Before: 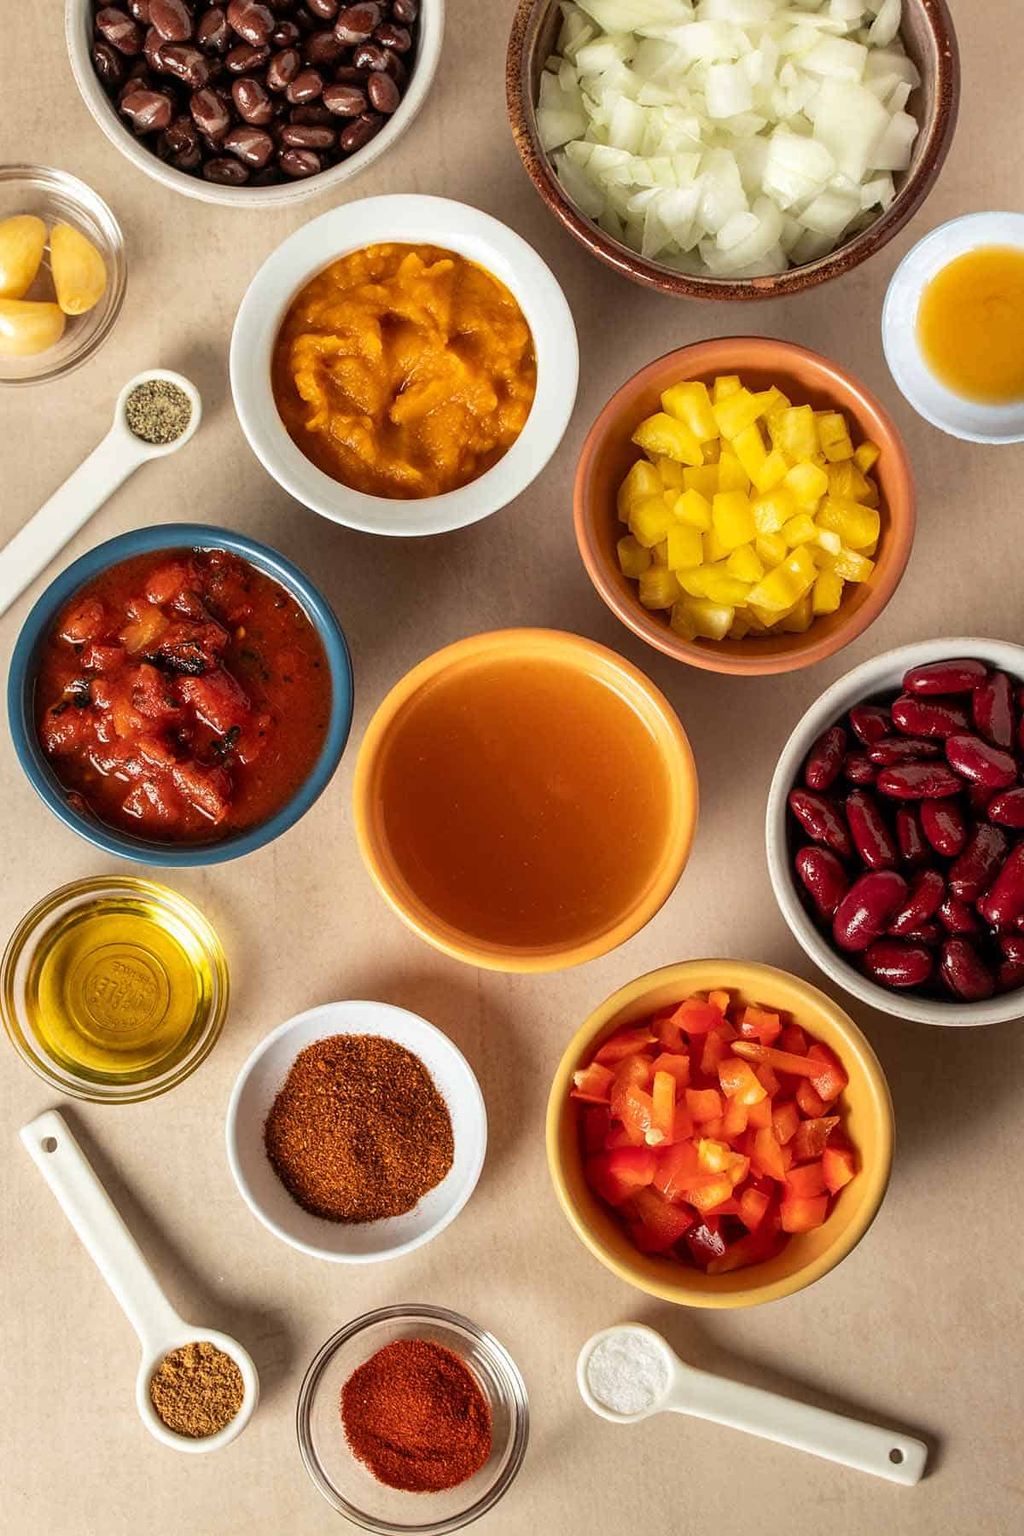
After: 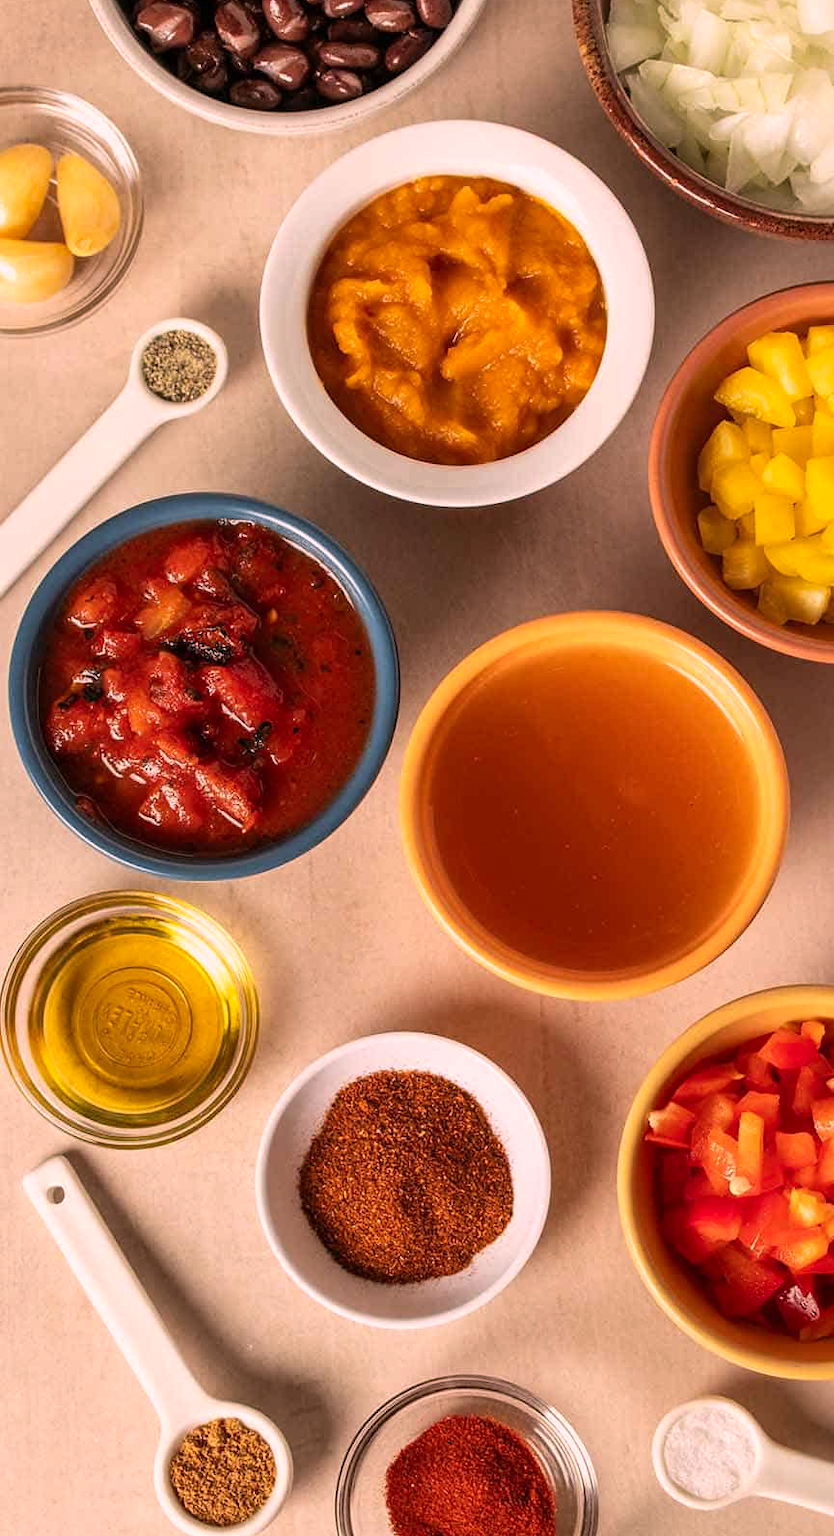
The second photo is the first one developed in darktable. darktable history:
crop: top 5.756%, right 27.898%, bottom 5.773%
color correction: highlights a* 14.73, highlights b* 4.76
